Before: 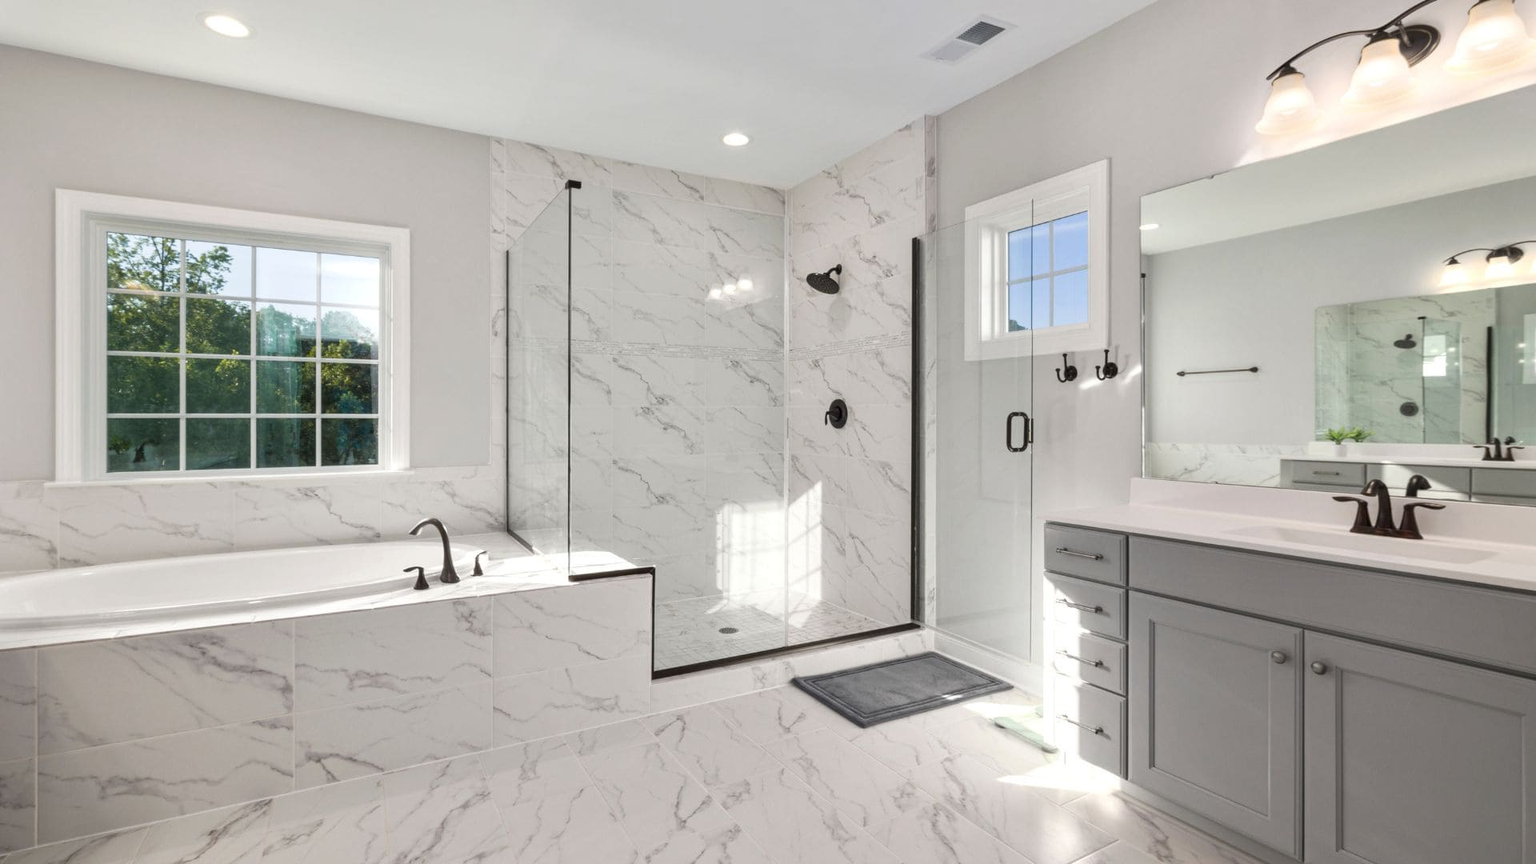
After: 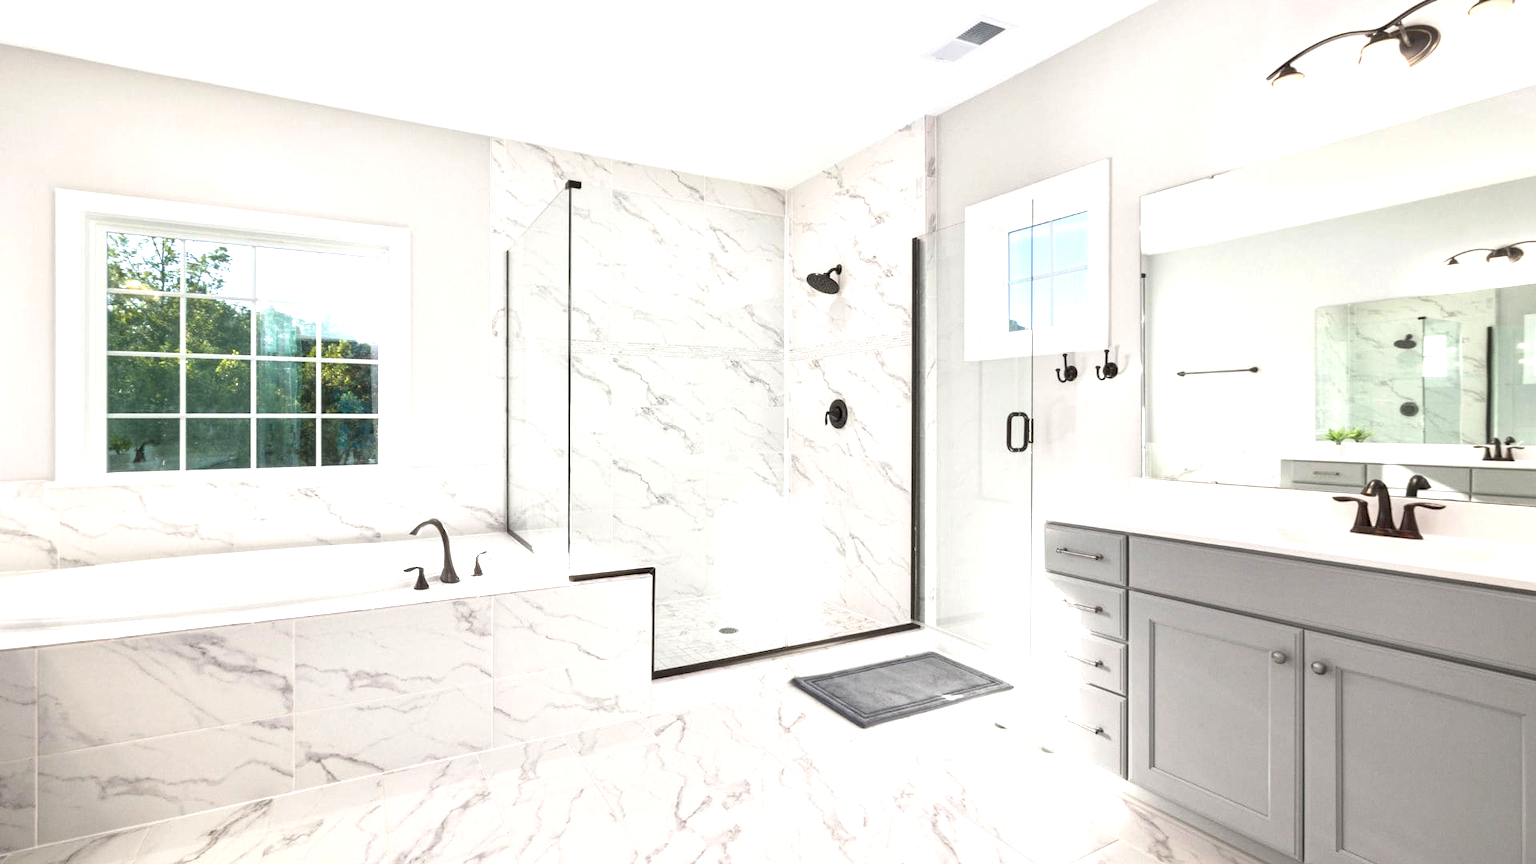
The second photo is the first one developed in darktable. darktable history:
grain: coarseness 0.09 ISO, strength 10%
exposure: black level correction 0, exposure 1 EV, compensate exposure bias true, compensate highlight preservation false
